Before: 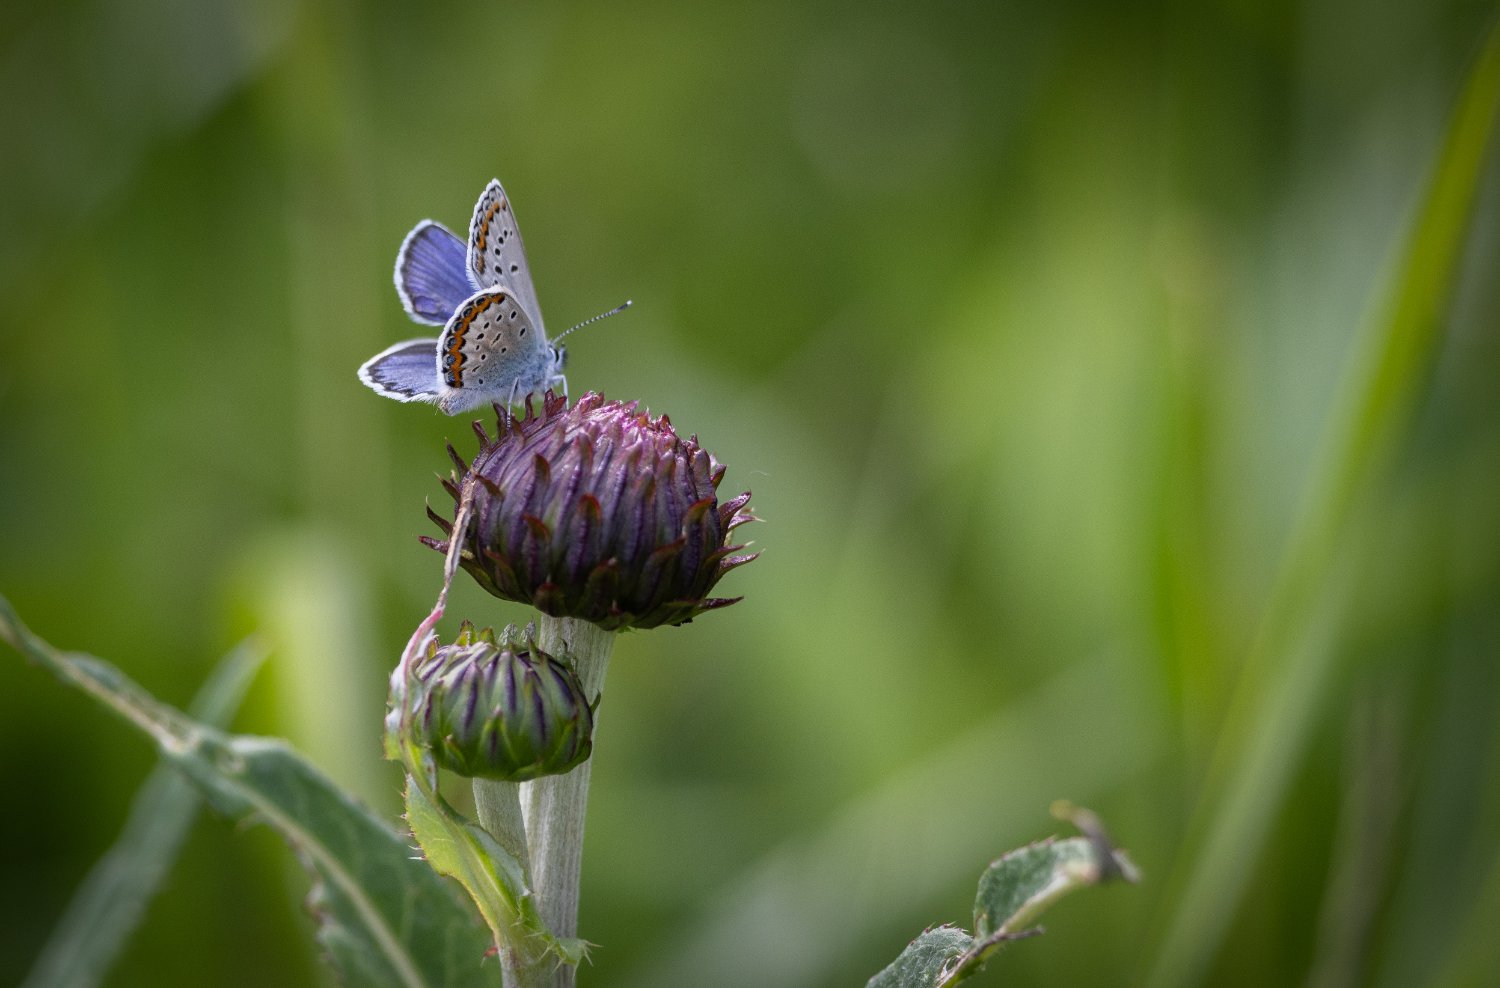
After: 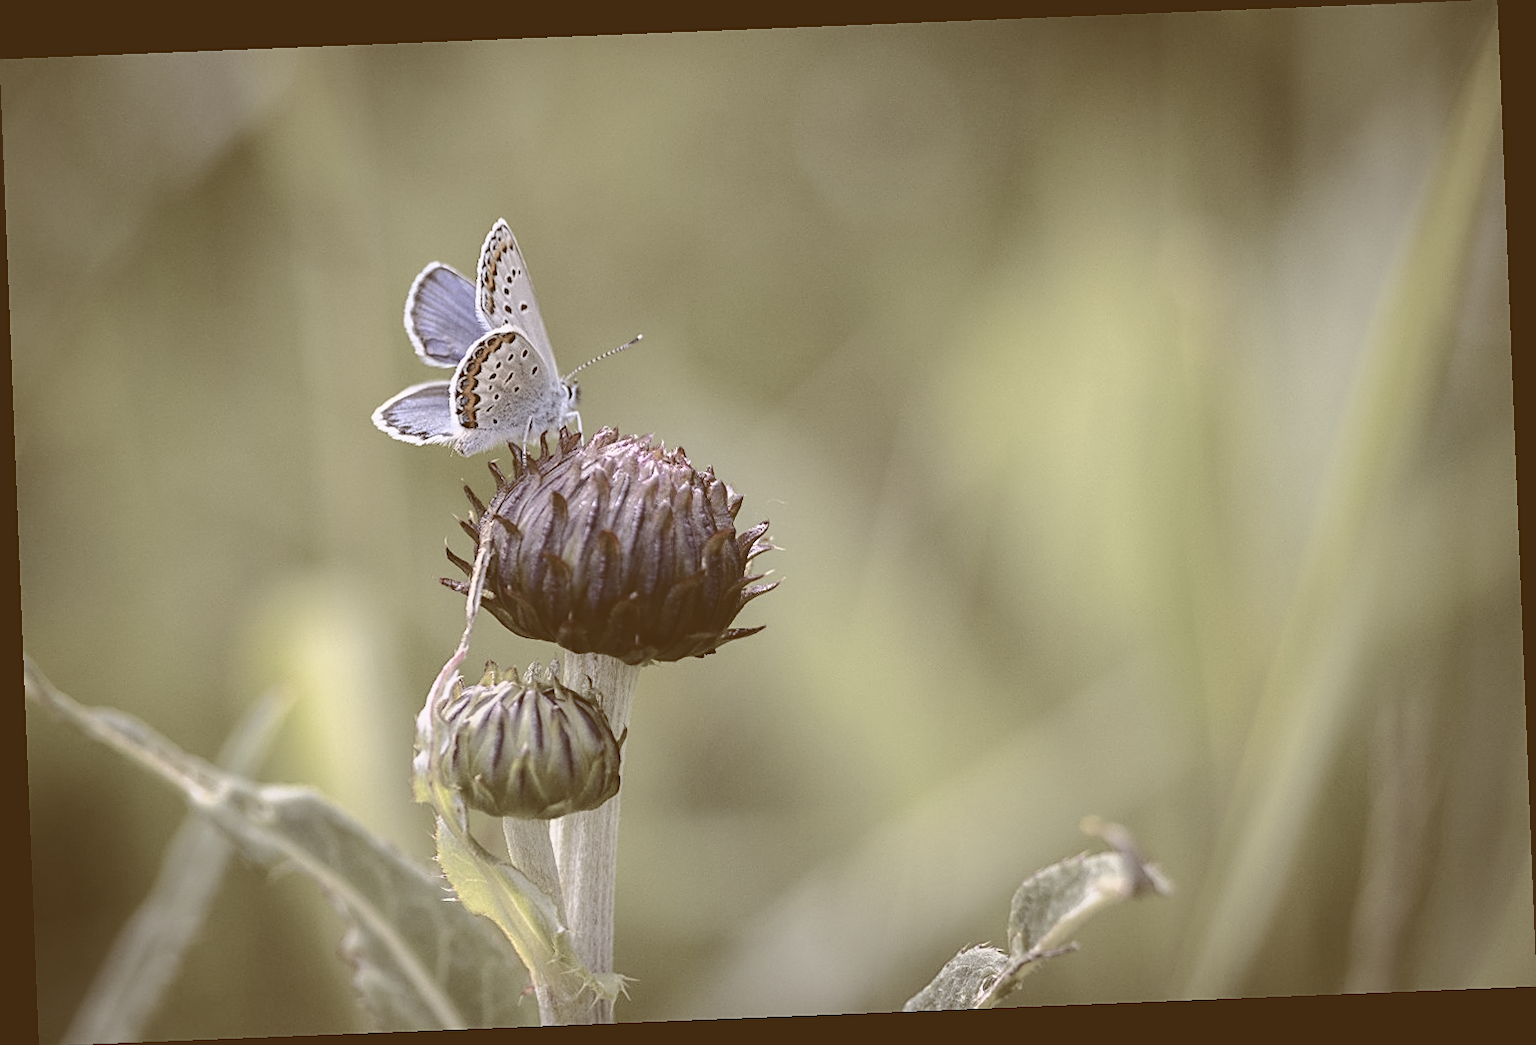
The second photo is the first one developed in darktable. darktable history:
rotate and perspective: rotation -2.29°, automatic cropping off
exposure: black level correction -0.028, compensate highlight preservation false
sharpen: on, module defaults
color balance rgb: shadows lift › luminance 1%, shadows lift › chroma 0.2%, shadows lift › hue 20°, power › luminance 1%, power › chroma 0.4%, power › hue 34°, highlights gain › luminance 0.8%, highlights gain › chroma 0.4%, highlights gain › hue 44°, global offset › chroma 0.4%, global offset › hue 34°, white fulcrum 0.08 EV, linear chroma grading › shadows -7%, linear chroma grading › highlights -7%, linear chroma grading › global chroma -10%, linear chroma grading › mid-tones -8%, perceptual saturation grading › global saturation -28%, perceptual saturation grading › highlights -20%, perceptual saturation grading › mid-tones -24%, perceptual saturation grading › shadows -24%, perceptual brilliance grading › global brilliance -1%, perceptual brilliance grading › highlights -1%, perceptual brilliance grading › mid-tones -1%, perceptual brilliance grading › shadows -1%, global vibrance -17%, contrast -6%
white balance: red 1.004, blue 1.024
tone curve: curves: ch0 [(0, 0.019) (0.078, 0.058) (0.223, 0.217) (0.424, 0.553) (0.631, 0.764) (0.816, 0.932) (1, 1)]; ch1 [(0, 0) (0.262, 0.227) (0.417, 0.386) (0.469, 0.467) (0.502, 0.503) (0.544, 0.548) (0.57, 0.579) (0.608, 0.62) (0.65, 0.68) (0.994, 0.987)]; ch2 [(0, 0) (0.262, 0.188) (0.5, 0.504) (0.553, 0.592) (0.599, 0.653) (1, 1)], color space Lab, independent channels, preserve colors none
